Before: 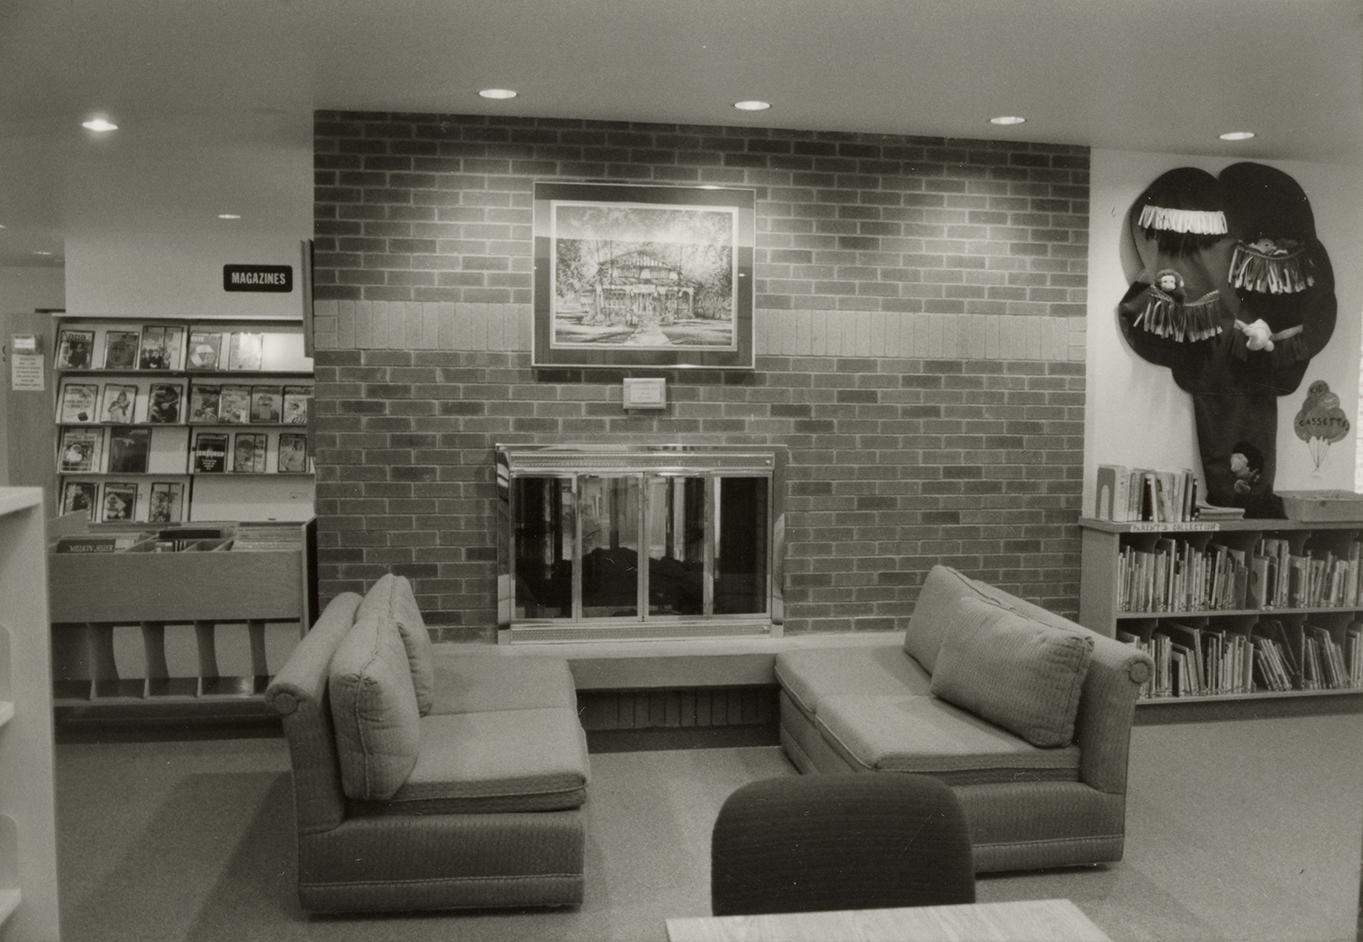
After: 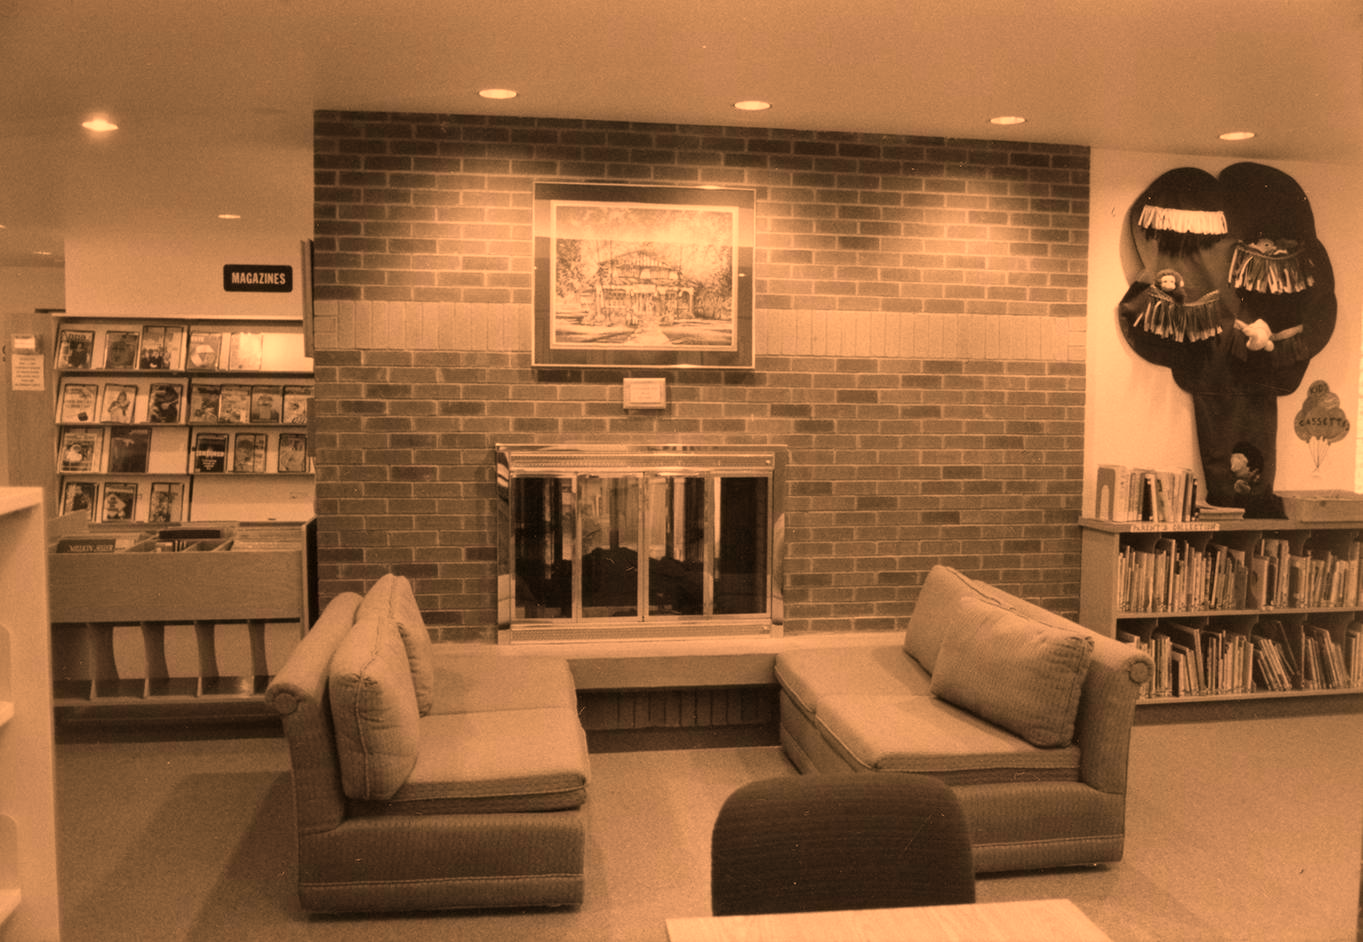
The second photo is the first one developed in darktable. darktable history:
levels: mode automatic
white balance: red 1.467, blue 0.684
